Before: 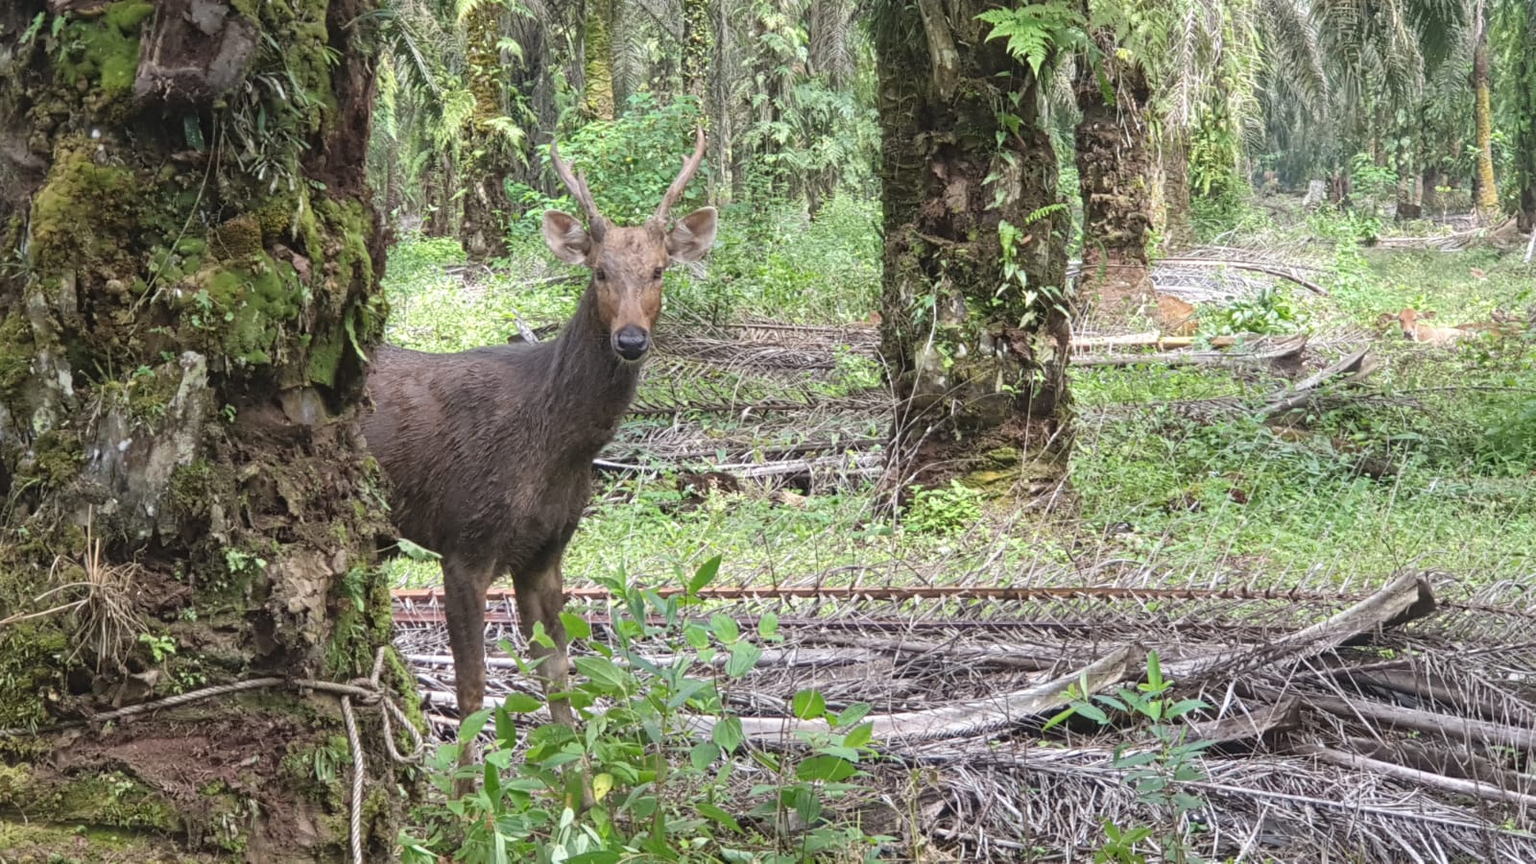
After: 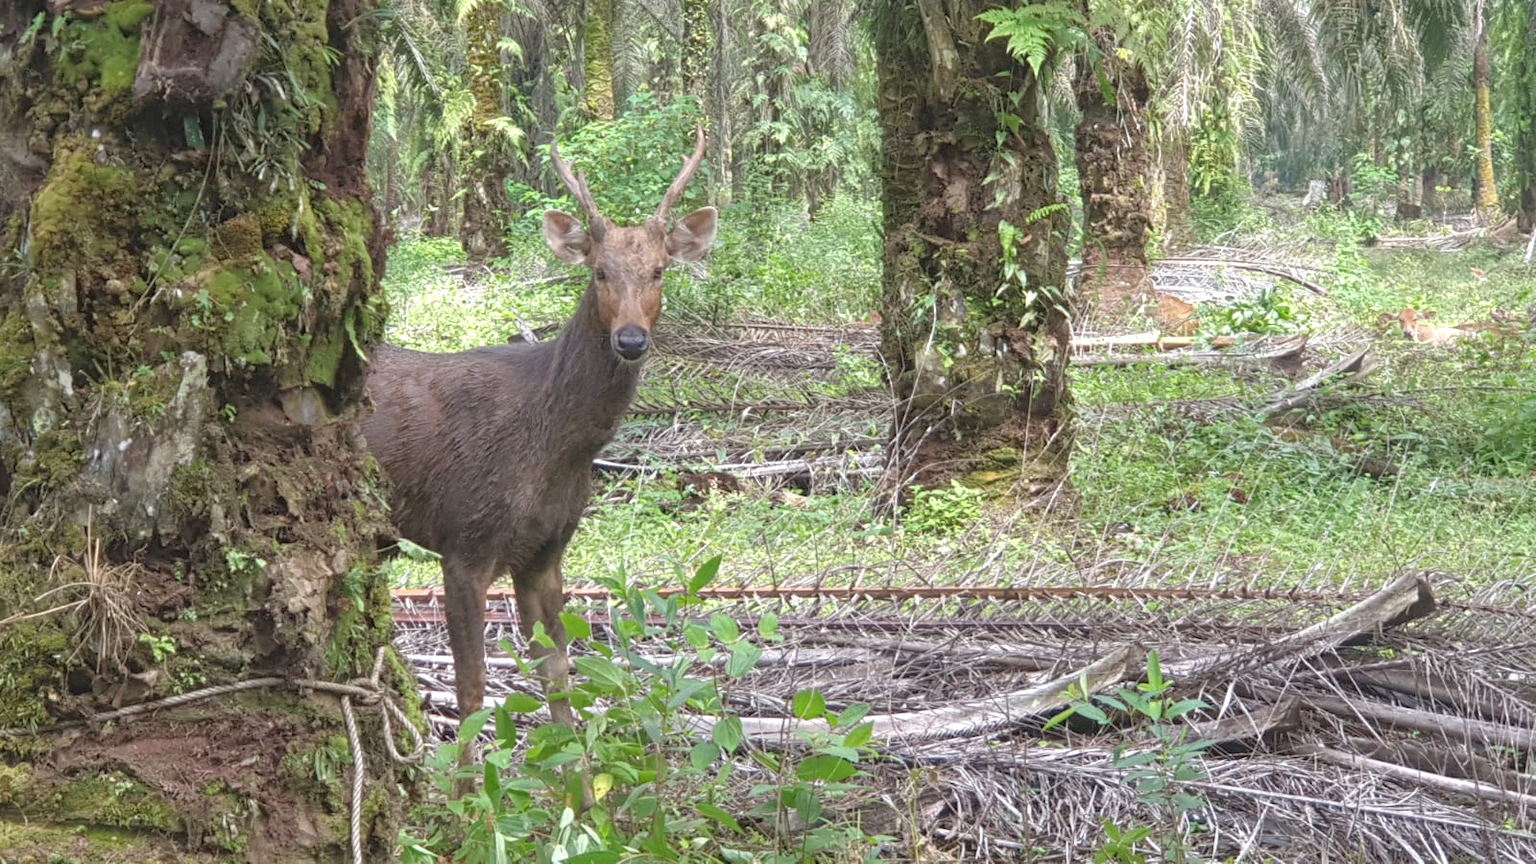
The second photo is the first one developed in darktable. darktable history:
exposure: black level correction 0.001, exposure 0.499 EV, compensate exposure bias true, compensate highlight preservation false
tone equalizer: -8 EV 0.252 EV, -7 EV 0.438 EV, -6 EV 0.412 EV, -5 EV 0.247 EV, -3 EV -0.258 EV, -2 EV -0.434 EV, -1 EV -0.411 EV, +0 EV -0.259 EV, edges refinement/feathering 500, mask exposure compensation -1.57 EV, preserve details no
